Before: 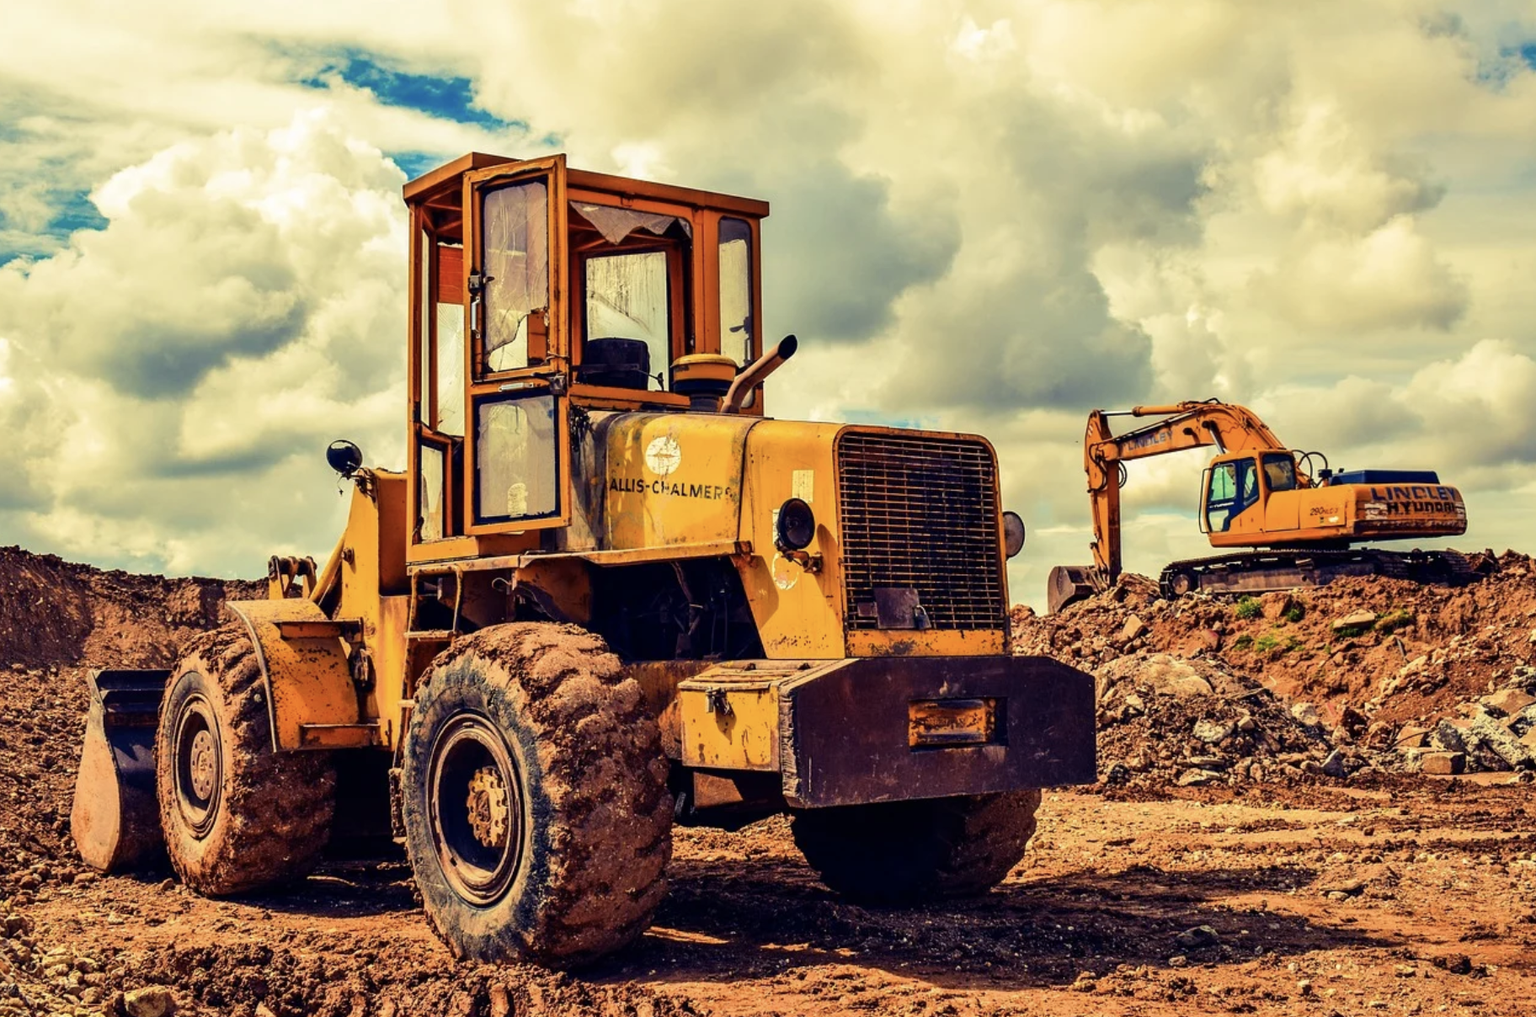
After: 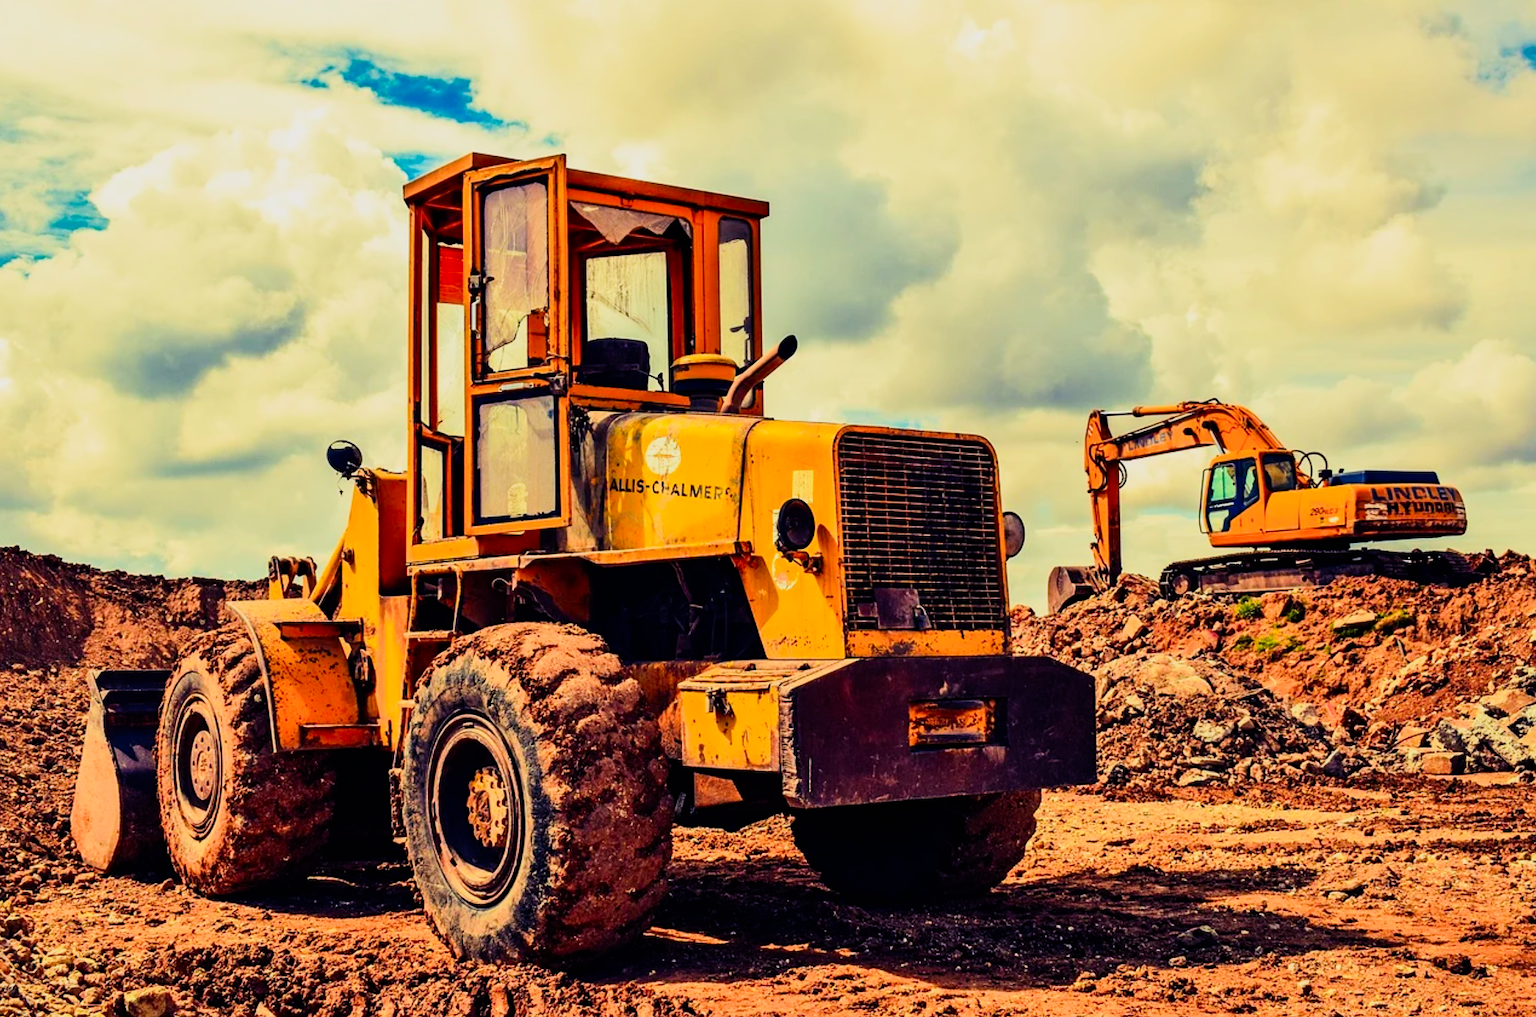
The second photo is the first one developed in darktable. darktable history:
contrast brightness saturation: contrast 0.23, brightness 0.1, saturation 0.29
filmic rgb: black relative exposure -7.65 EV, white relative exposure 4.56 EV, hardness 3.61
